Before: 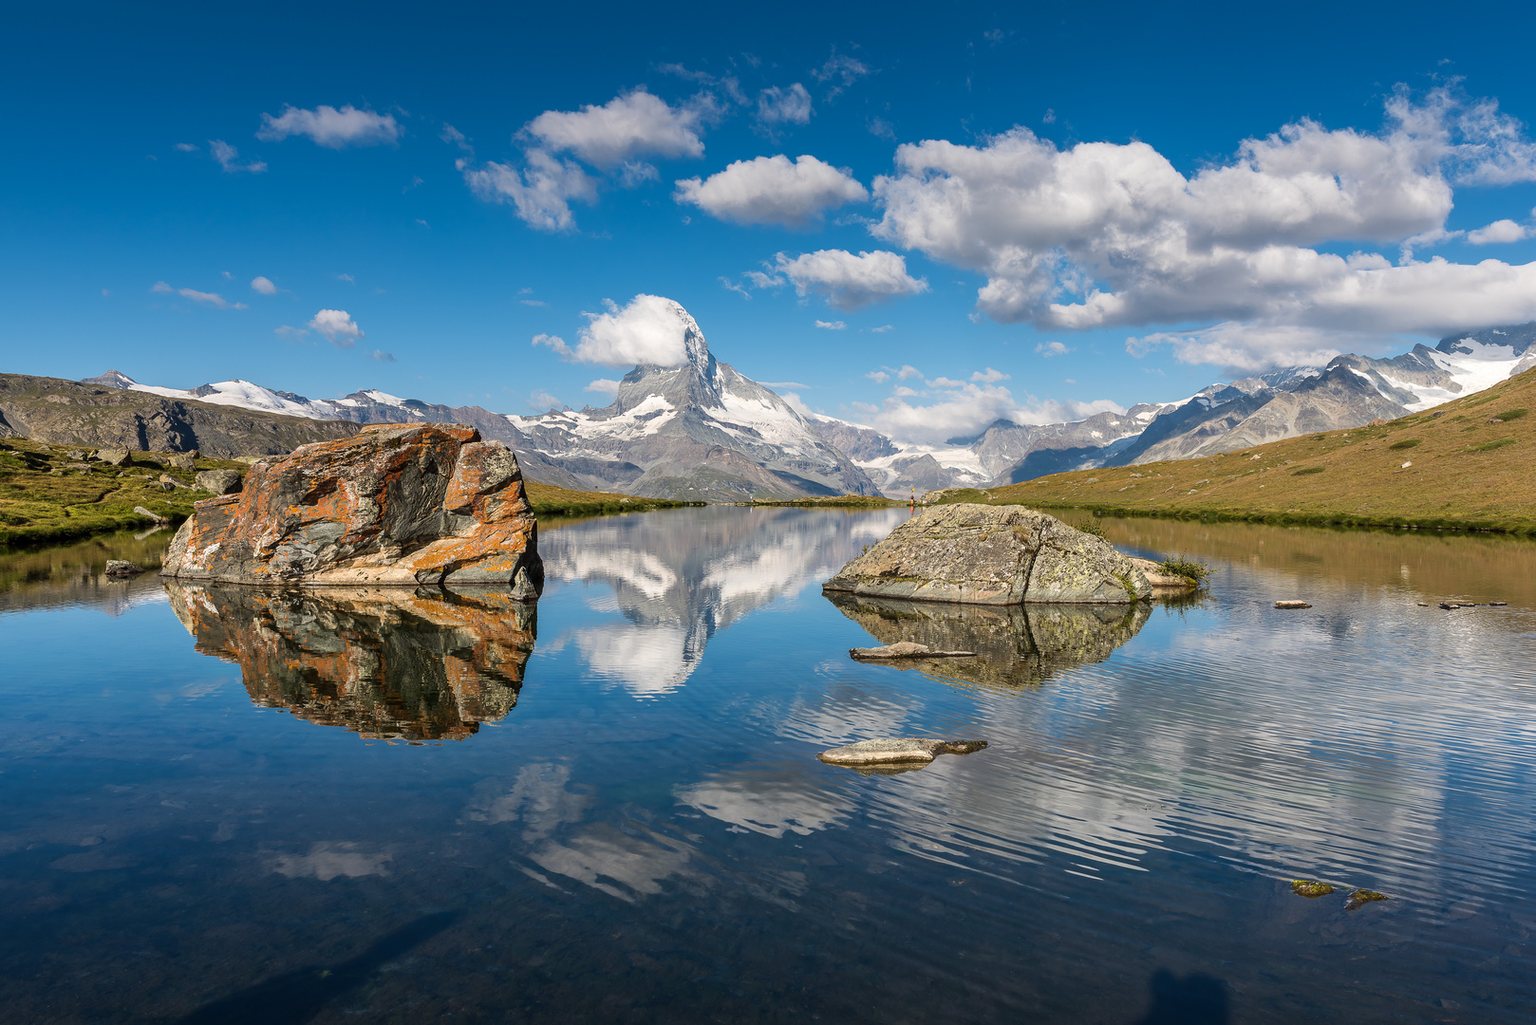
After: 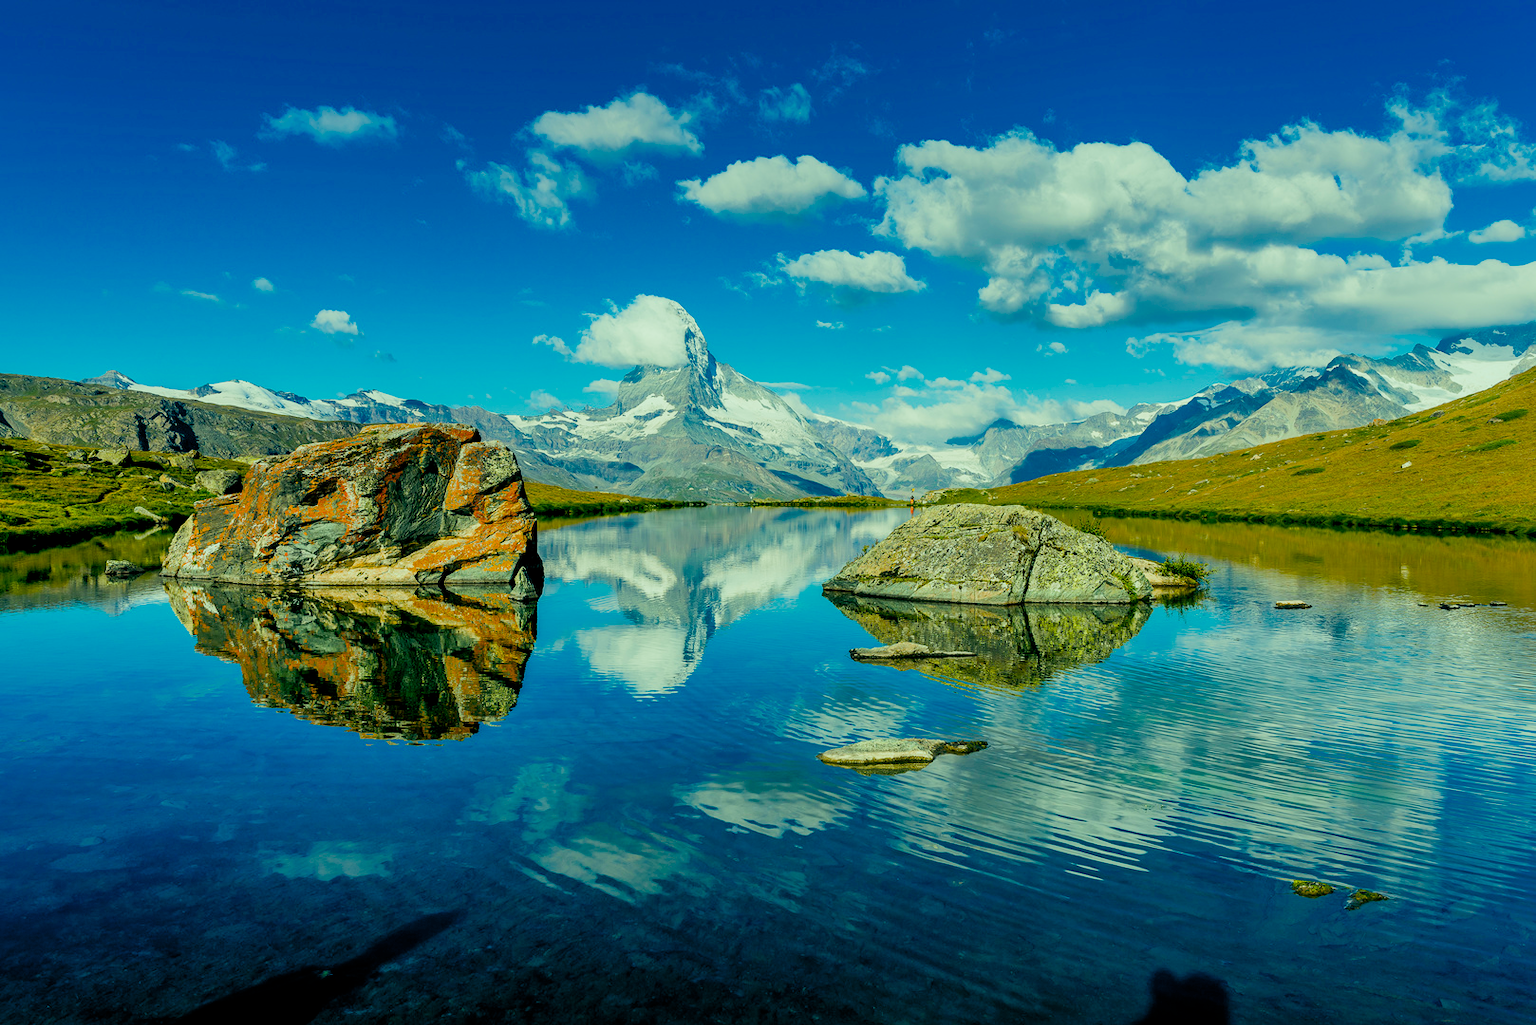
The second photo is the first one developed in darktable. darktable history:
filmic rgb: black relative exposure -8.79 EV, white relative exposure 4.98 EV, threshold 6 EV, target black luminance 0%, hardness 3.77, latitude 66.34%, contrast 0.822, highlights saturation mix 10%, shadows ↔ highlights balance 20%, add noise in highlights 0.1, color science v4 (2020), iterations of high-quality reconstruction 0, type of noise poissonian, enable highlight reconstruction true
shadows and highlights: on, module defaults
color balance rgb: shadows lift › luminance -7.7%, shadows lift › chroma 2.13%, shadows lift › hue 165.27°, power › luminance -7.77%, power › chroma 1.1%, power › hue 215.88°, highlights gain › luminance 15.15%, highlights gain › chroma 7%, highlights gain › hue 125.57°, global offset › luminance -0.33%, global offset › chroma 0.11%, global offset › hue 165.27°, perceptual saturation grading › global saturation 24.42%, perceptual saturation grading › highlights -24.42%, perceptual saturation grading › mid-tones 24.42%, perceptual saturation grading › shadows 40%, perceptual brilliance grading › global brilliance -5%, perceptual brilliance grading › highlights 24.42%, perceptual brilliance grading › mid-tones 7%, perceptual brilliance grading › shadows -5%
